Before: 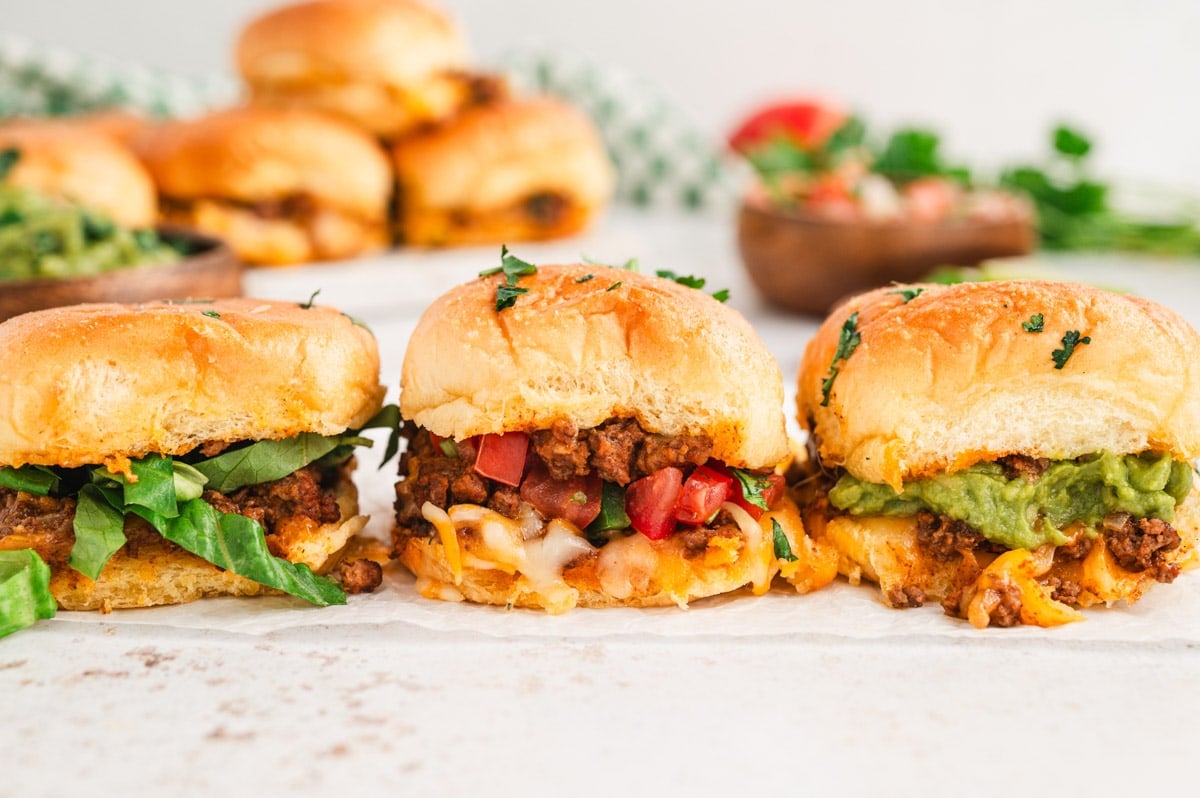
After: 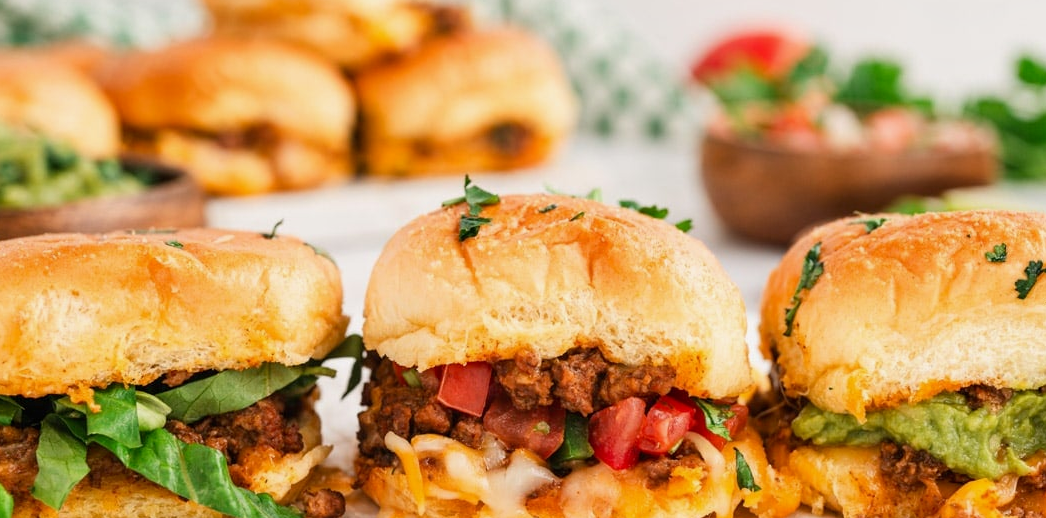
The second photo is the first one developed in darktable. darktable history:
exposure: black level correction 0.002, exposure -0.098 EV, compensate highlight preservation false
tone equalizer: mask exposure compensation -0.486 EV
crop: left 3.122%, top 8.823%, right 9.66%, bottom 26.214%
